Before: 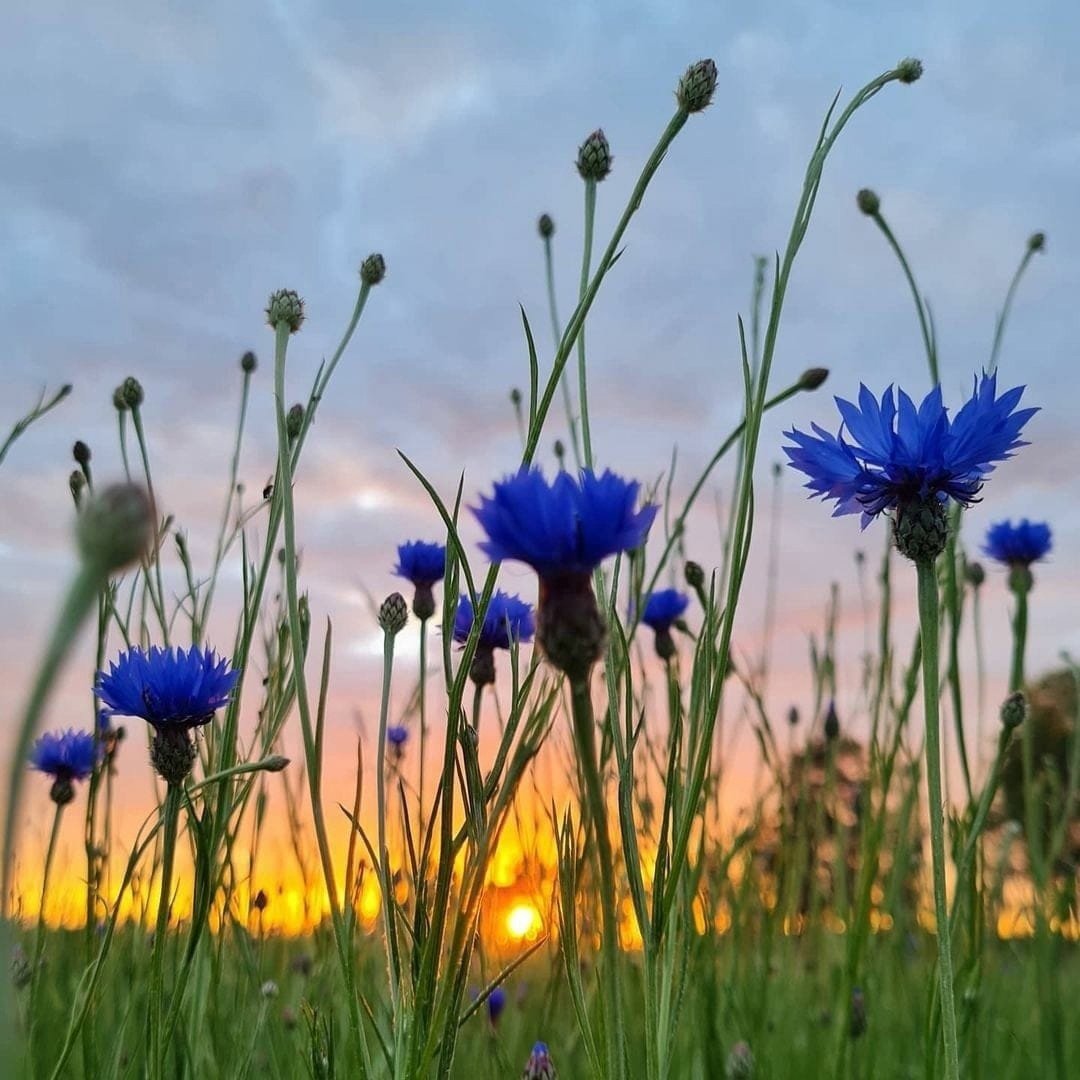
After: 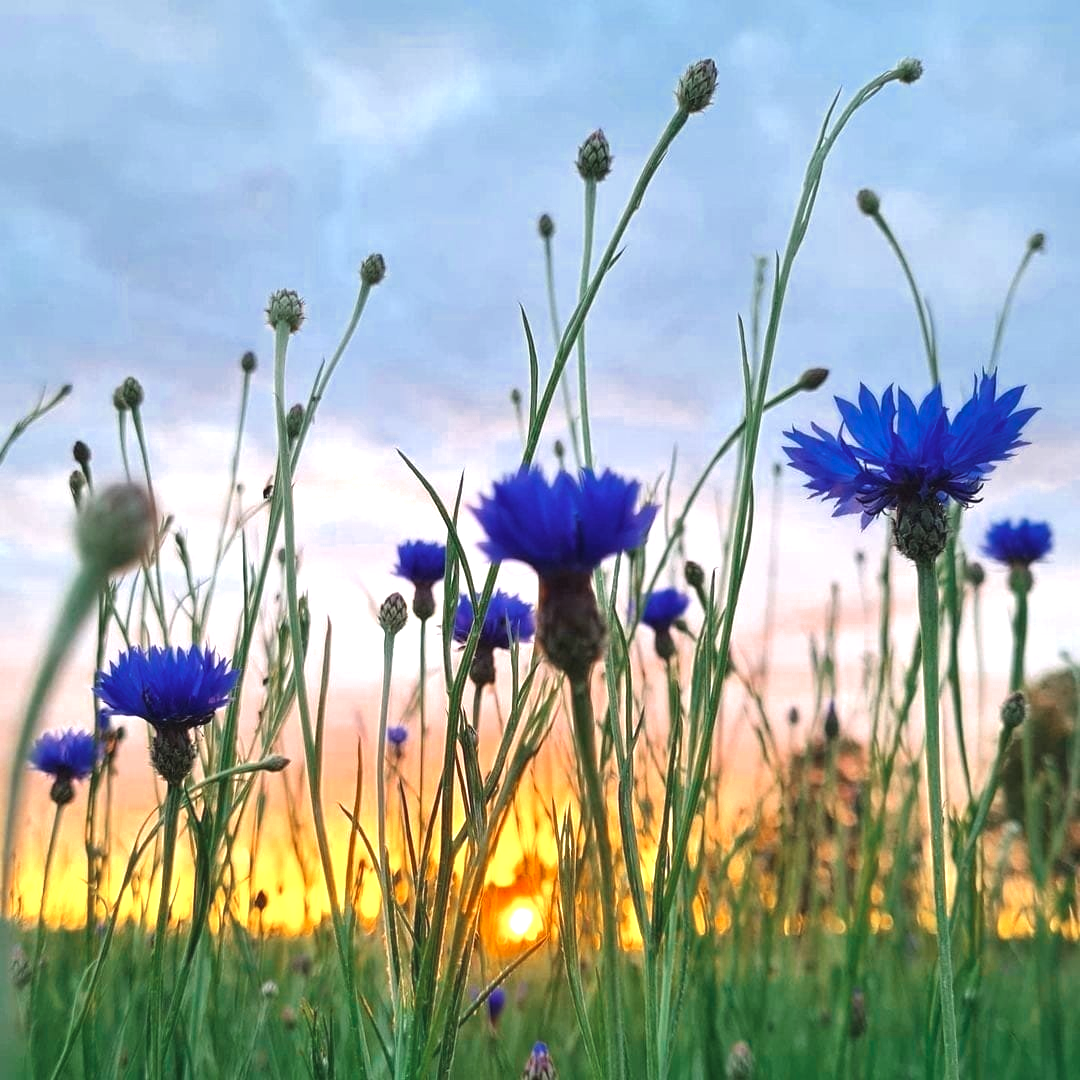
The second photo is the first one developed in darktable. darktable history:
color balance rgb: global offset › luminance 0.498%, perceptual saturation grading › global saturation 10.081%, global vibrance 20%
exposure: exposure 1 EV, compensate highlight preservation false
color zones: curves: ch0 [(0, 0.5) (0.125, 0.4) (0.25, 0.5) (0.375, 0.4) (0.5, 0.4) (0.625, 0.35) (0.75, 0.35) (0.875, 0.5)]; ch1 [(0, 0.35) (0.125, 0.45) (0.25, 0.35) (0.375, 0.35) (0.5, 0.35) (0.625, 0.35) (0.75, 0.45) (0.875, 0.35)]; ch2 [(0, 0.6) (0.125, 0.5) (0.25, 0.5) (0.375, 0.6) (0.5, 0.6) (0.625, 0.5) (0.75, 0.5) (0.875, 0.5)]
